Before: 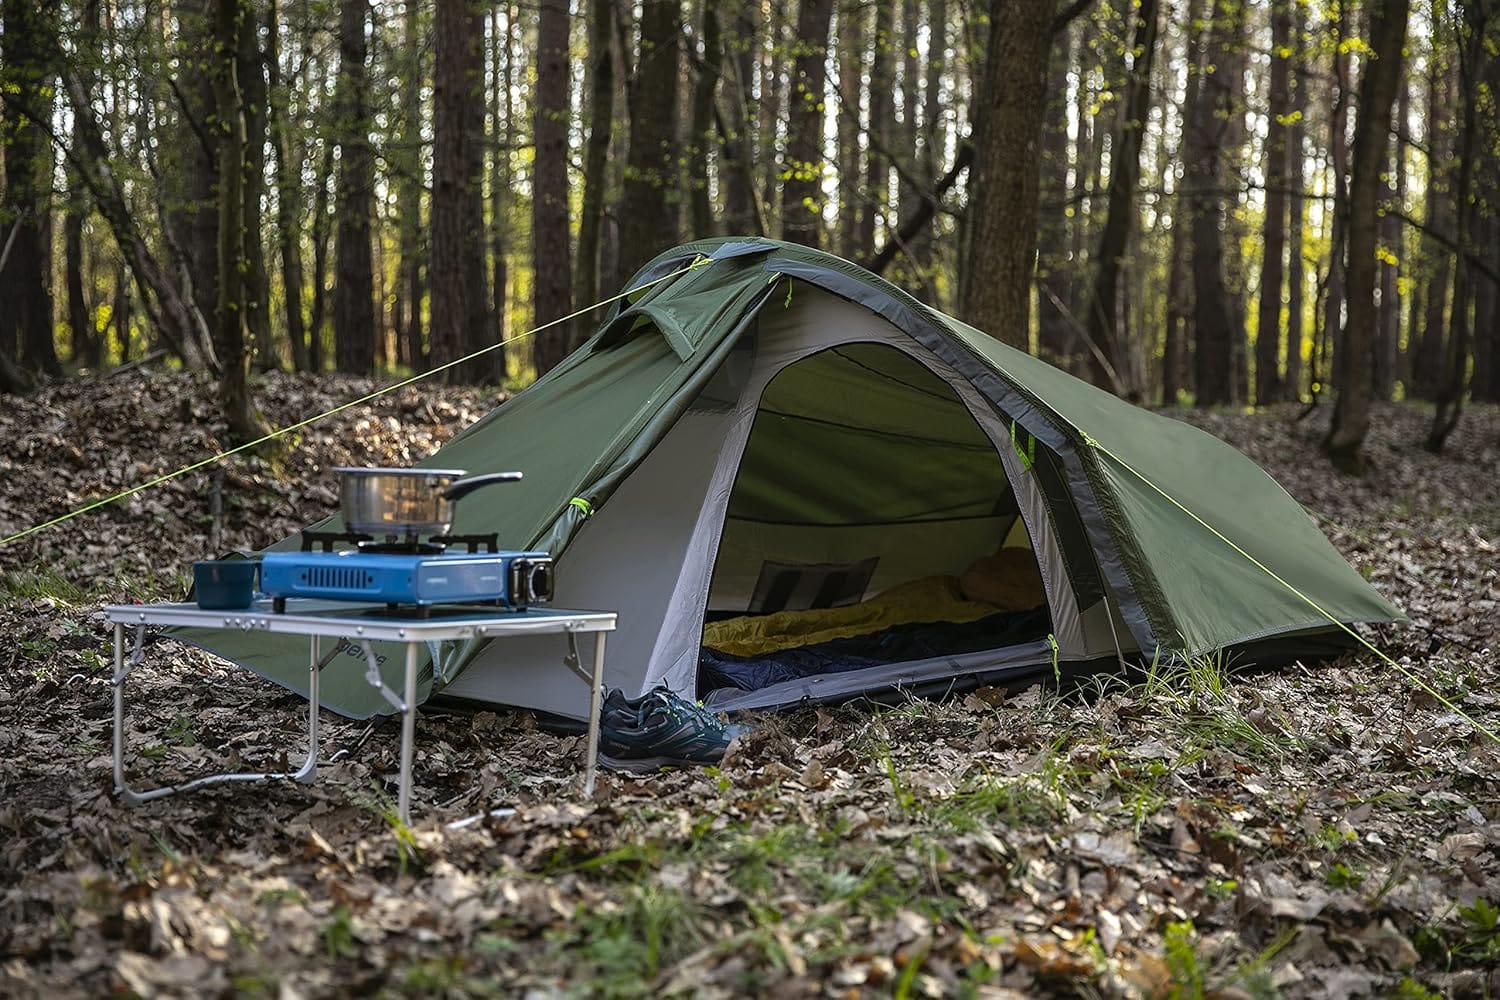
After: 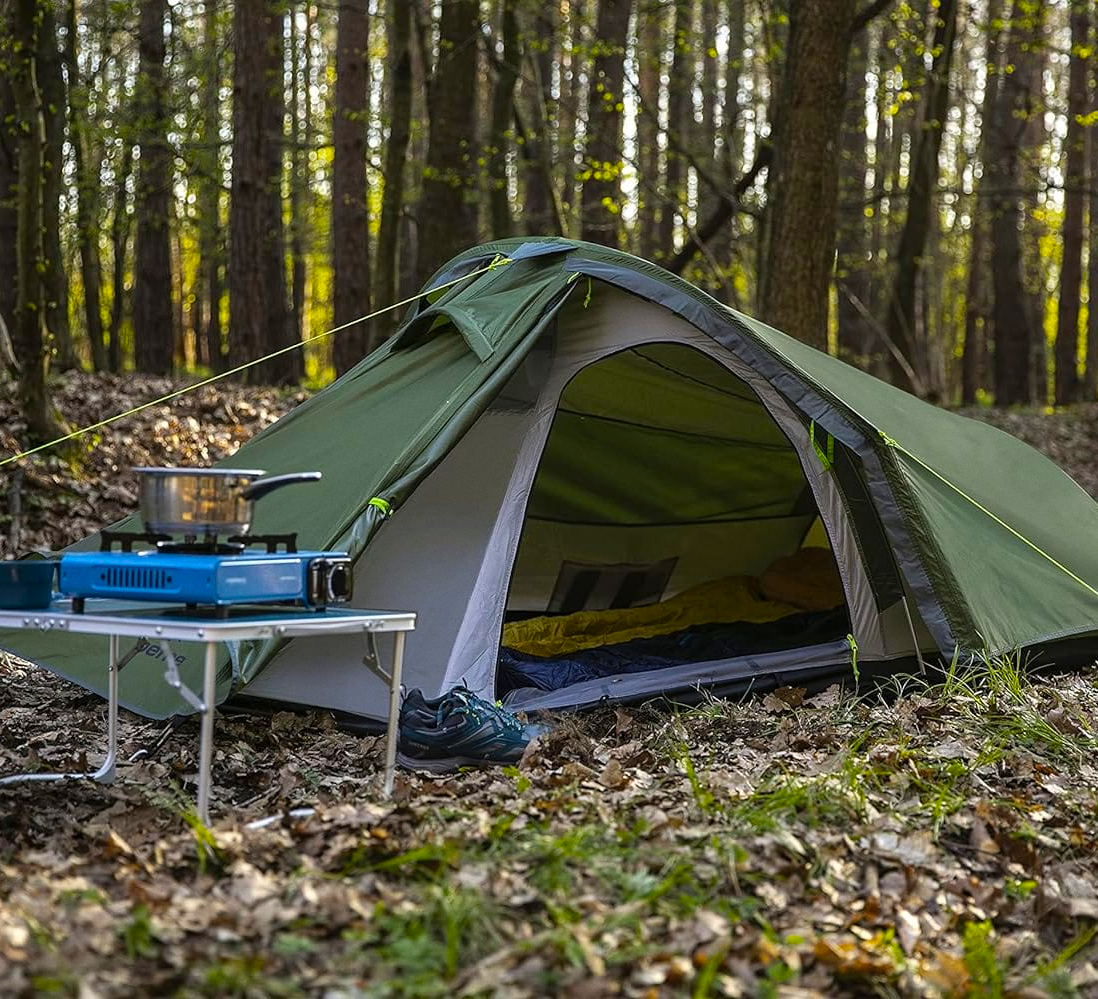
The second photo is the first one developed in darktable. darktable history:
crop: left 13.443%, right 13.31%
grain: coarseness 14.57 ISO, strength 8.8%
color balance rgb: perceptual saturation grading › global saturation 30%, global vibrance 20%
